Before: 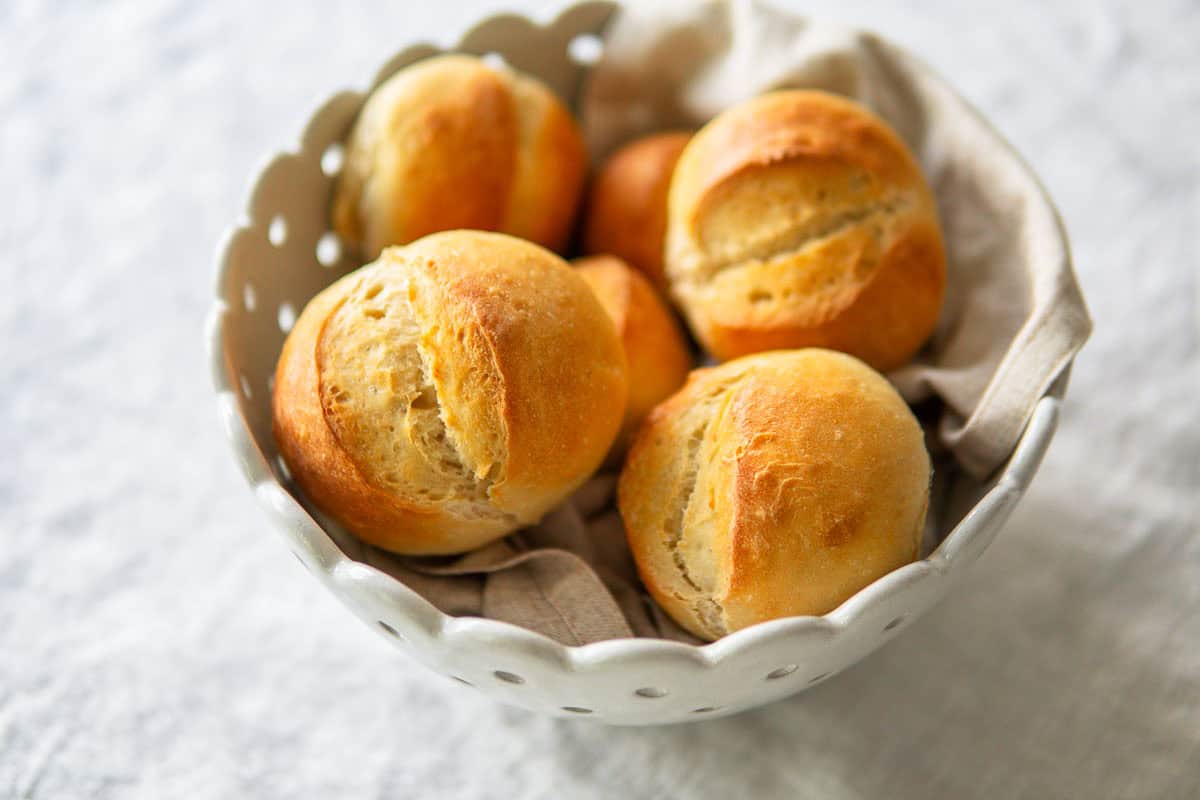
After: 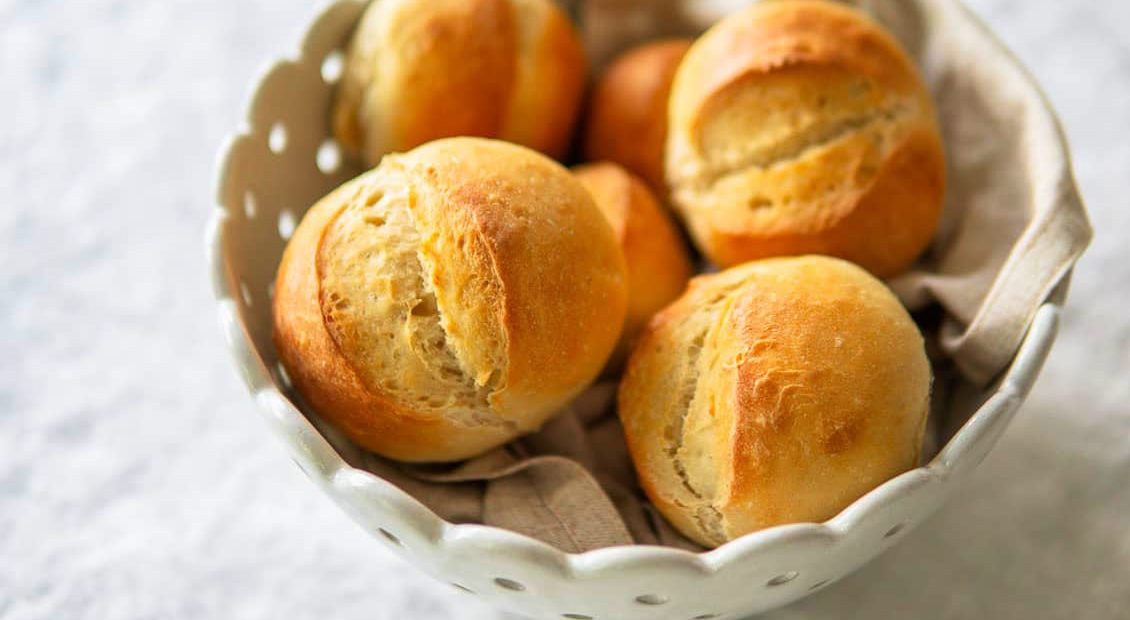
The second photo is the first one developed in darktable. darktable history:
velvia: on, module defaults
crop and rotate: angle 0.029°, top 11.709%, right 5.821%, bottom 10.84%
